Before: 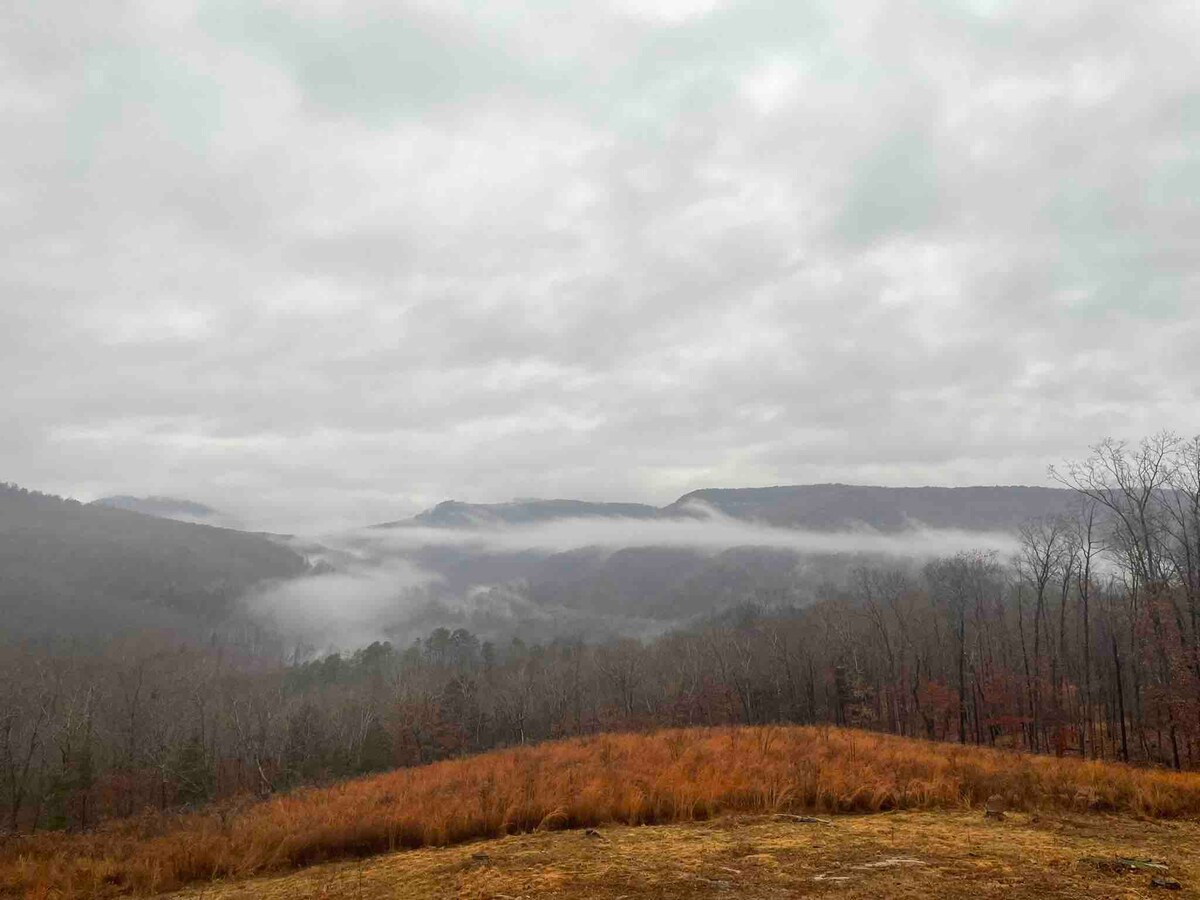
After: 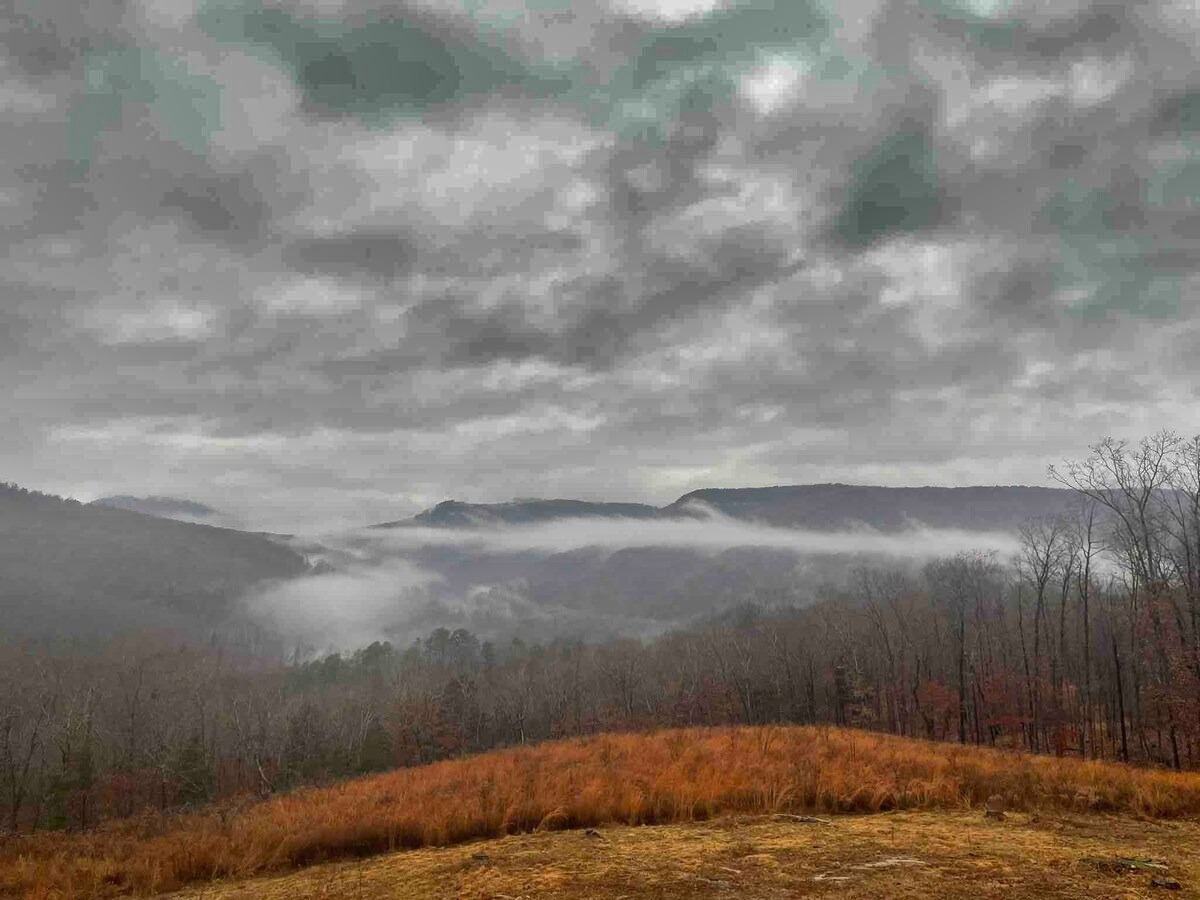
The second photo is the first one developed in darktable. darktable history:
shadows and highlights: shadows 20.8, highlights -82.18, soften with gaussian
